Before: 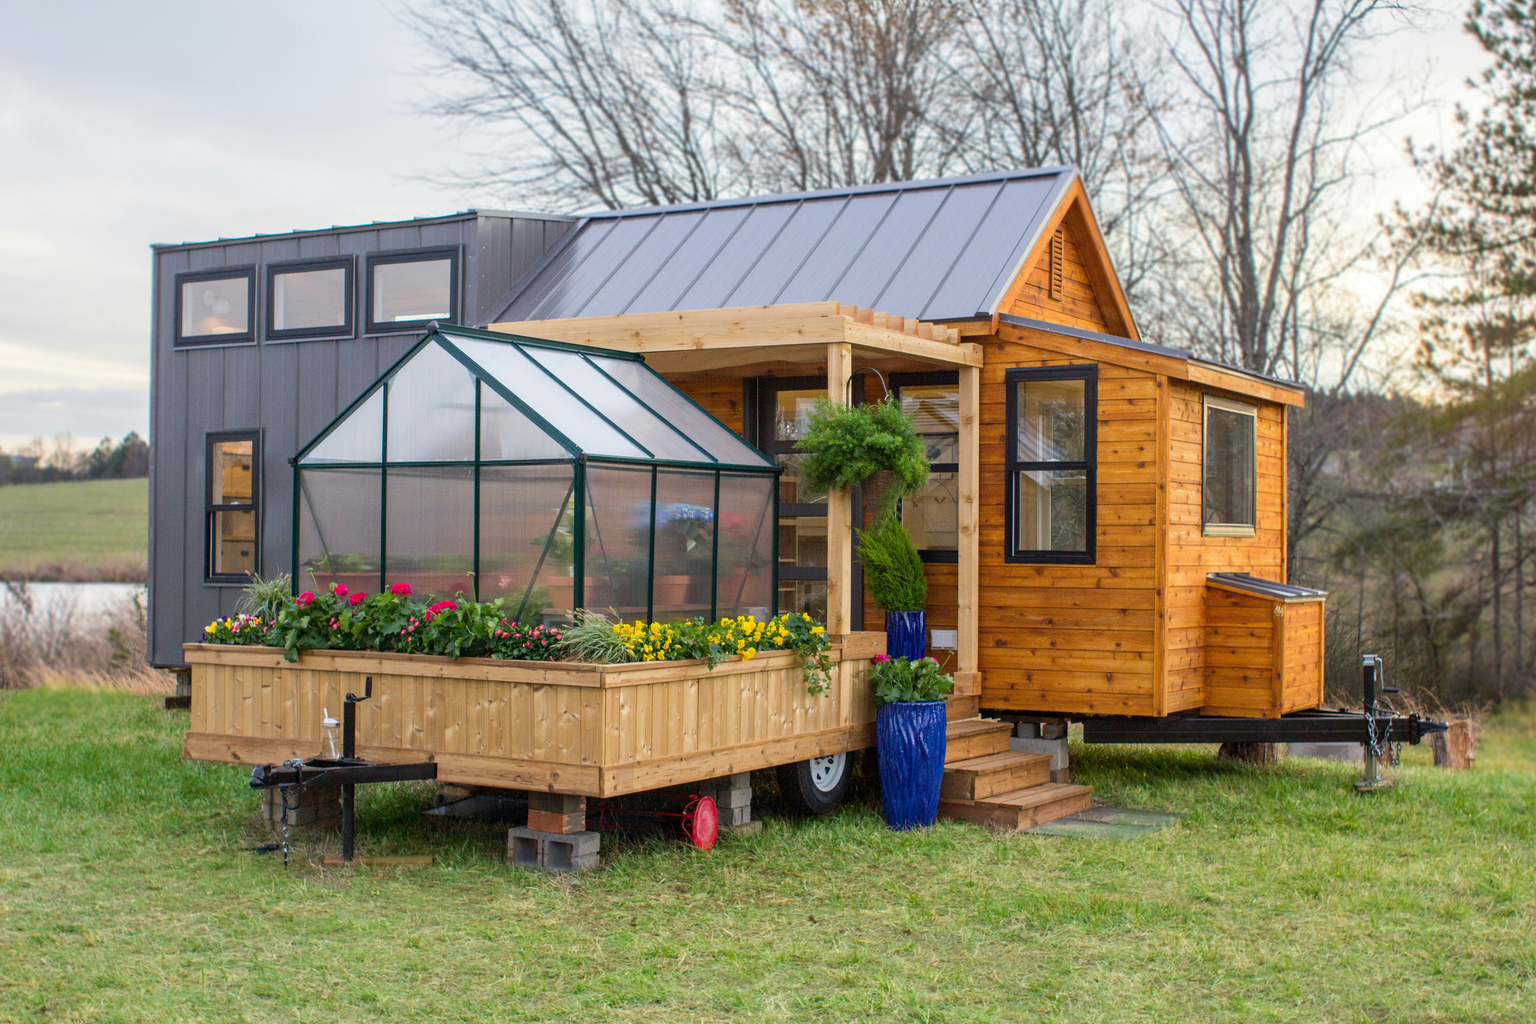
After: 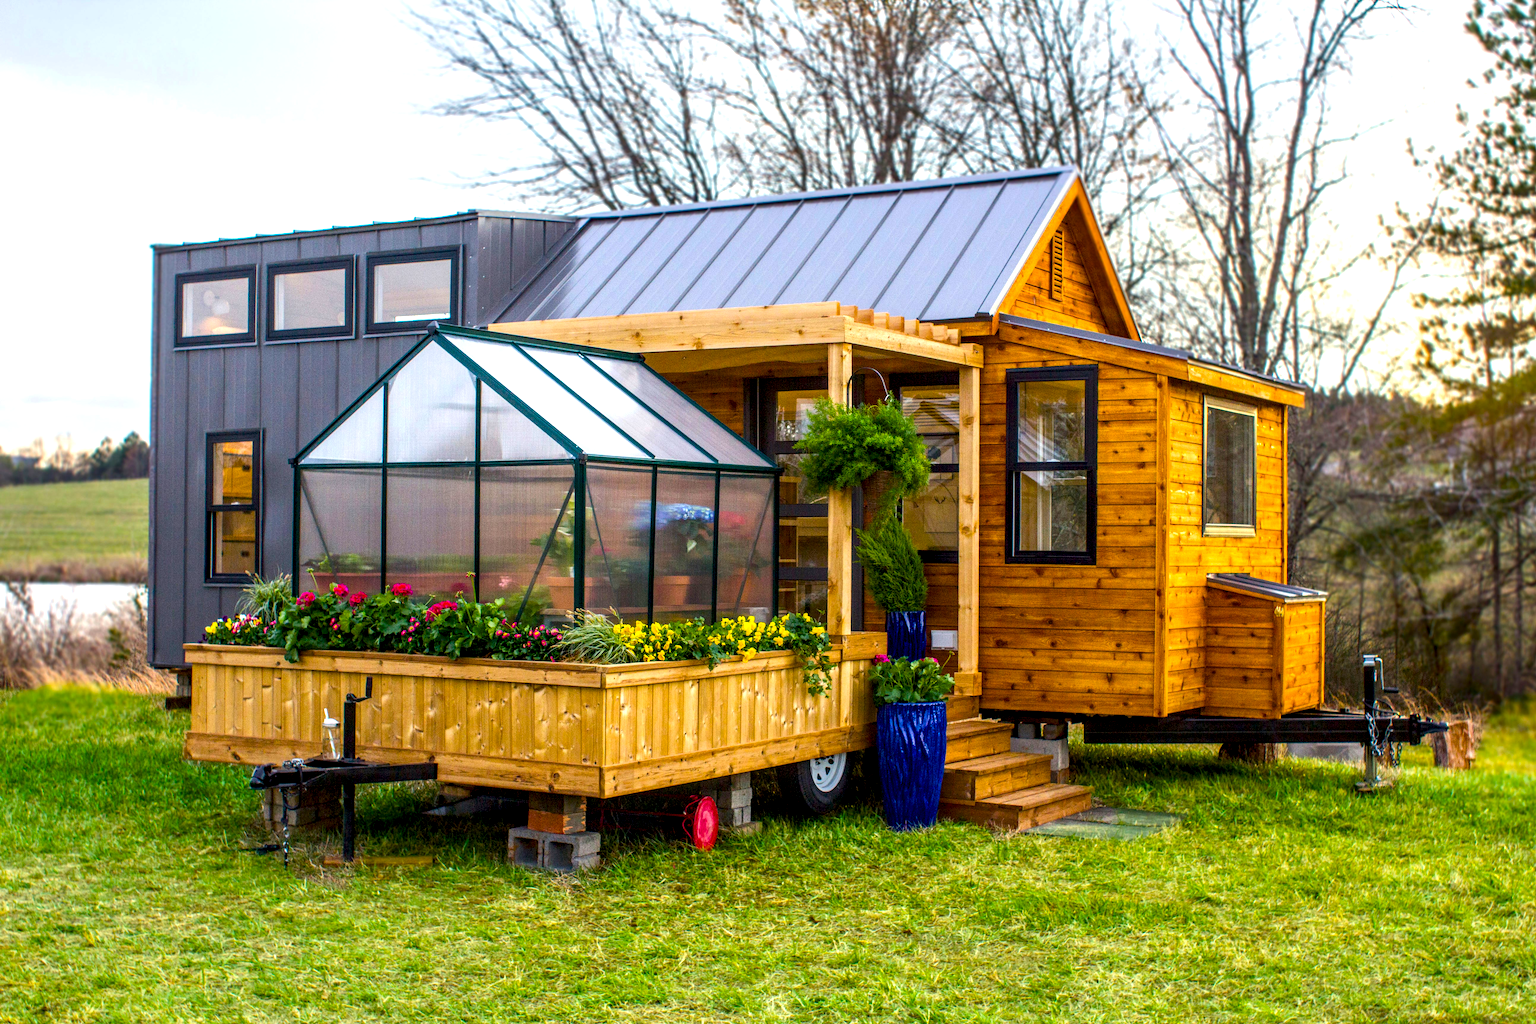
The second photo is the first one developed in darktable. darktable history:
local contrast: detail 142%
color balance rgb: linear chroma grading › global chroma 9%, perceptual saturation grading › global saturation 36%, perceptual saturation grading › shadows 35%, perceptual brilliance grading › global brilliance 15%, perceptual brilliance grading › shadows -35%, global vibrance 15%
